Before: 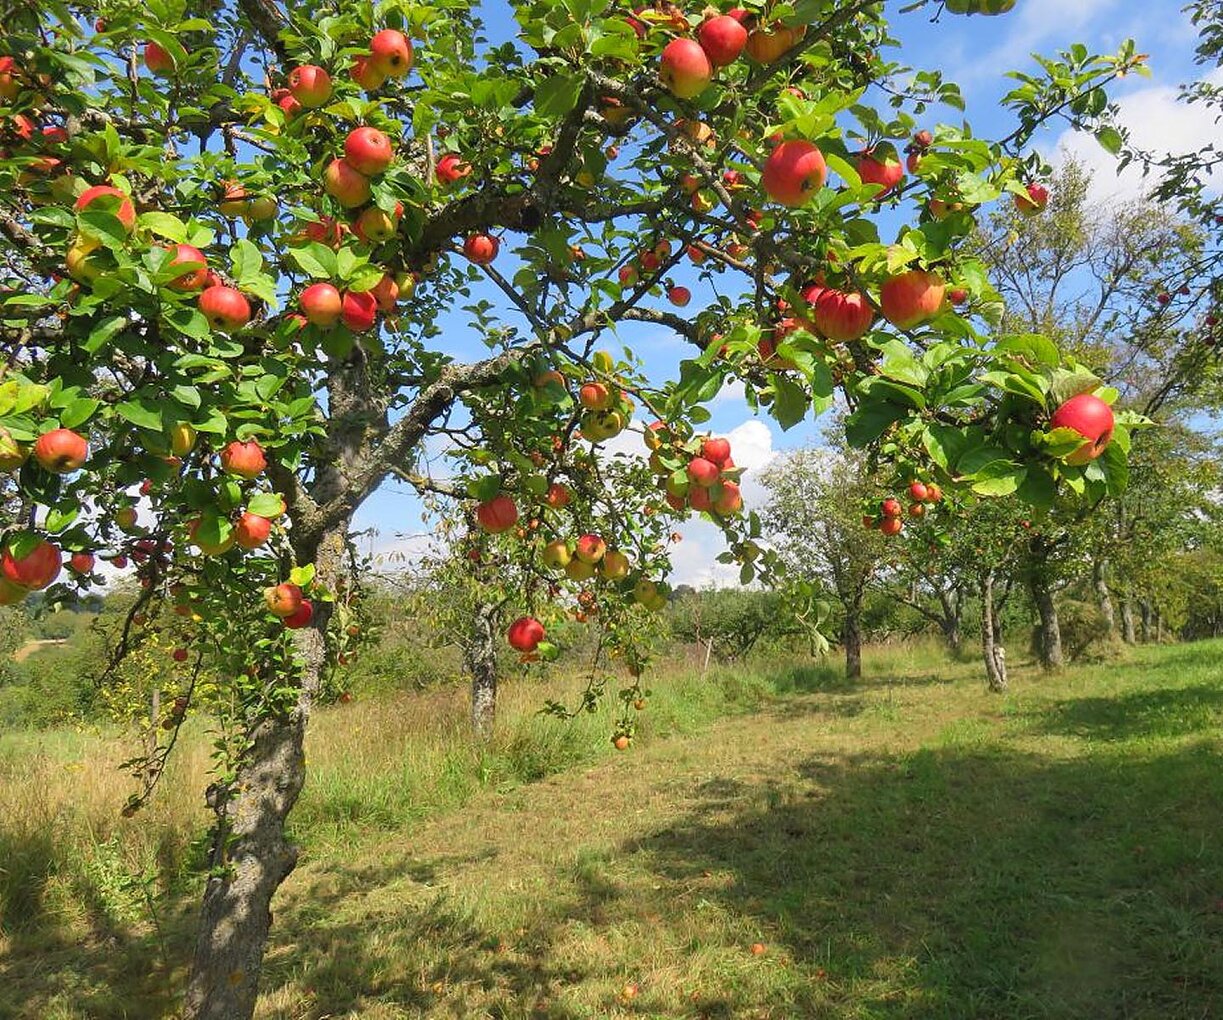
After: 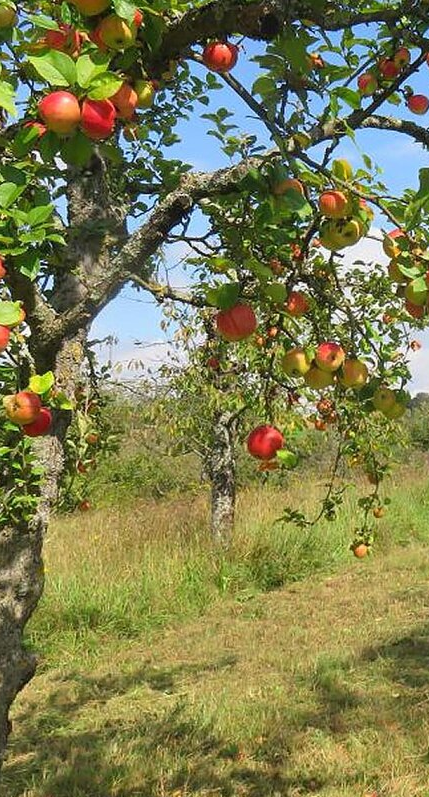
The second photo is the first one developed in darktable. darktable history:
crop and rotate: left 21.354%, top 18.881%, right 43.54%, bottom 2.974%
